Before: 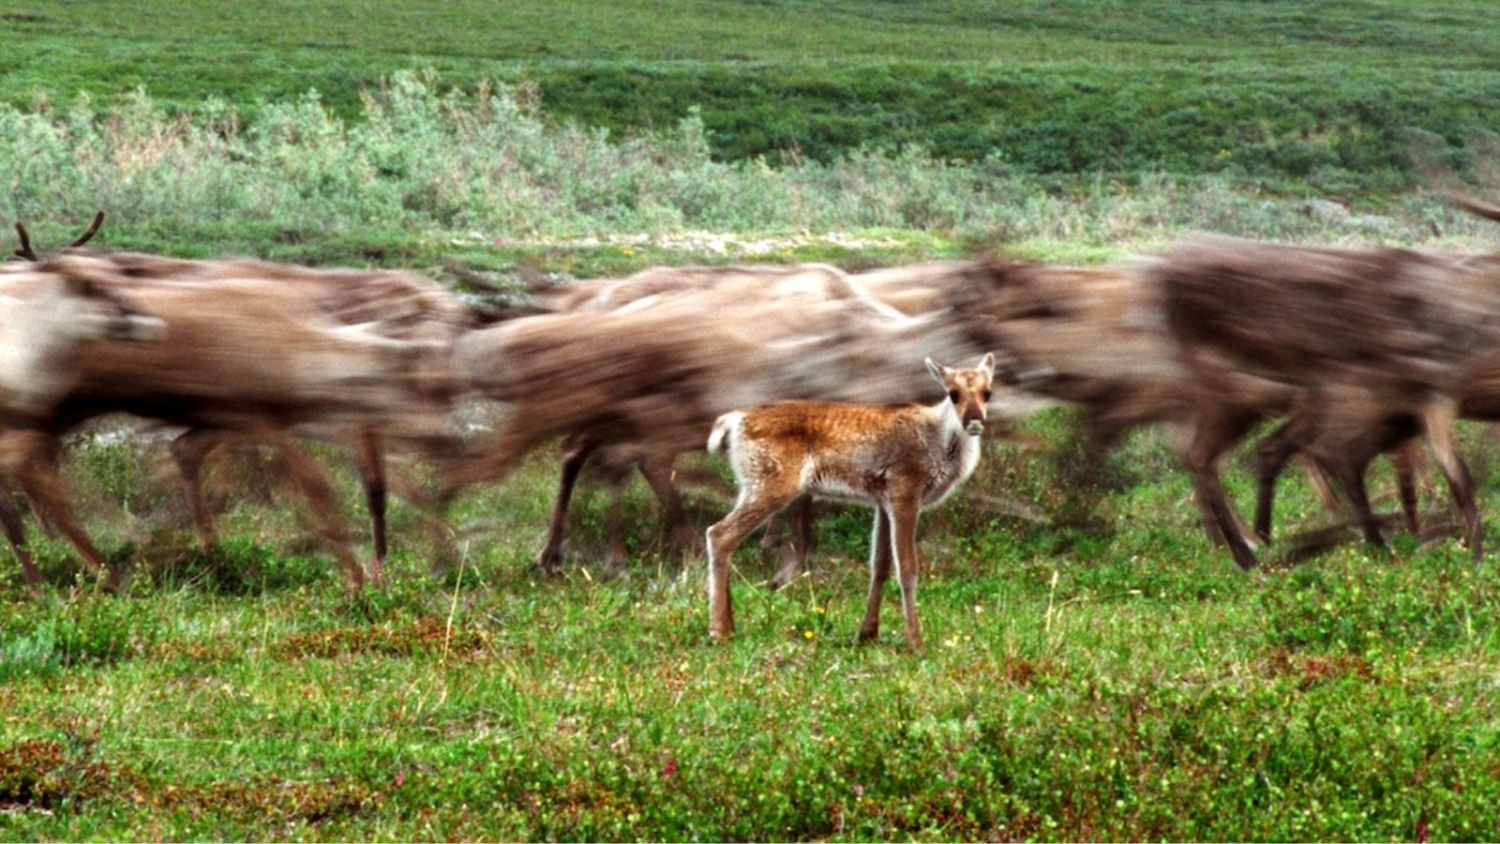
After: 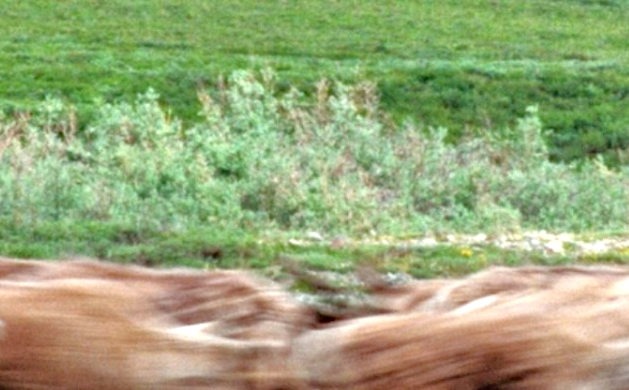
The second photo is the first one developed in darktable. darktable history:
tone equalizer: -7 EV 0.15 EV, -6 EV 0.6 EV, -5 EV 1.15 EV, -4 EV 1.33 EV, -3 EV 1.15 EV, -2 EV 0.6 EV, -1 EV 0.15 EV, mask exposure compensation -0.5 EV
crop and rotate: left 10.817%, top 0.062%, right 47.194%, bottom 53.626%
haze removal: compatibility mode true, adaptive false
